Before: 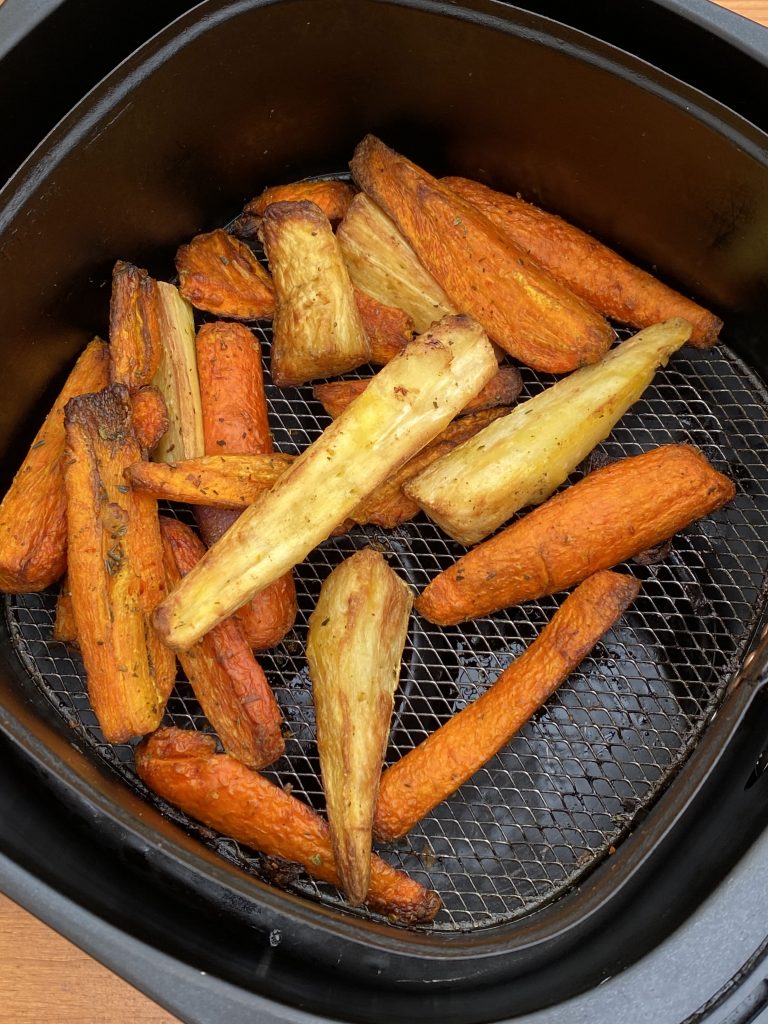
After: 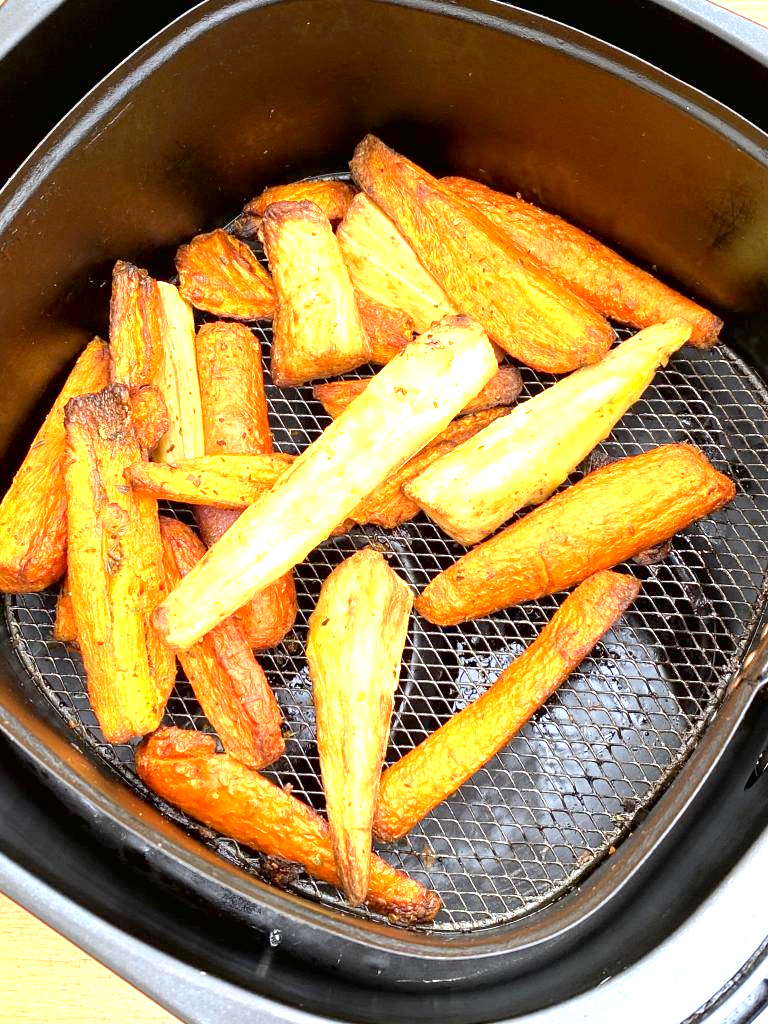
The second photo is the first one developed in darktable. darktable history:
contrast brightness saturation: contrast -0.02, brightness -0.01, saturation 0.03
exposure: black level correction 0.001, exposure 2 EV, compensate highlight preservation false
